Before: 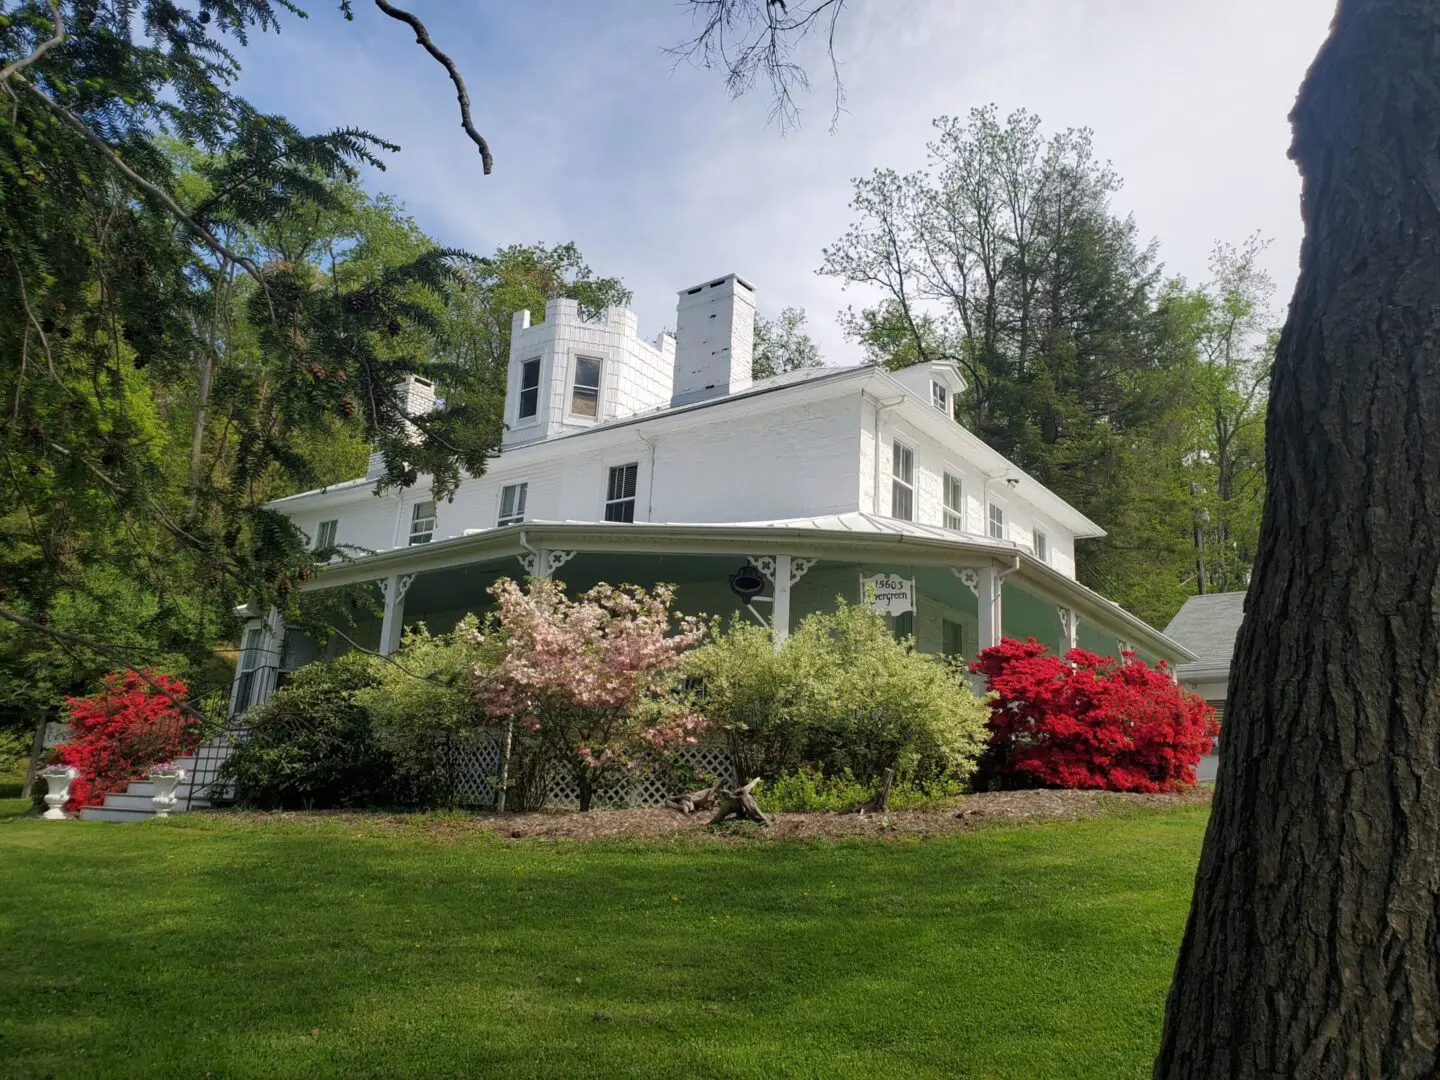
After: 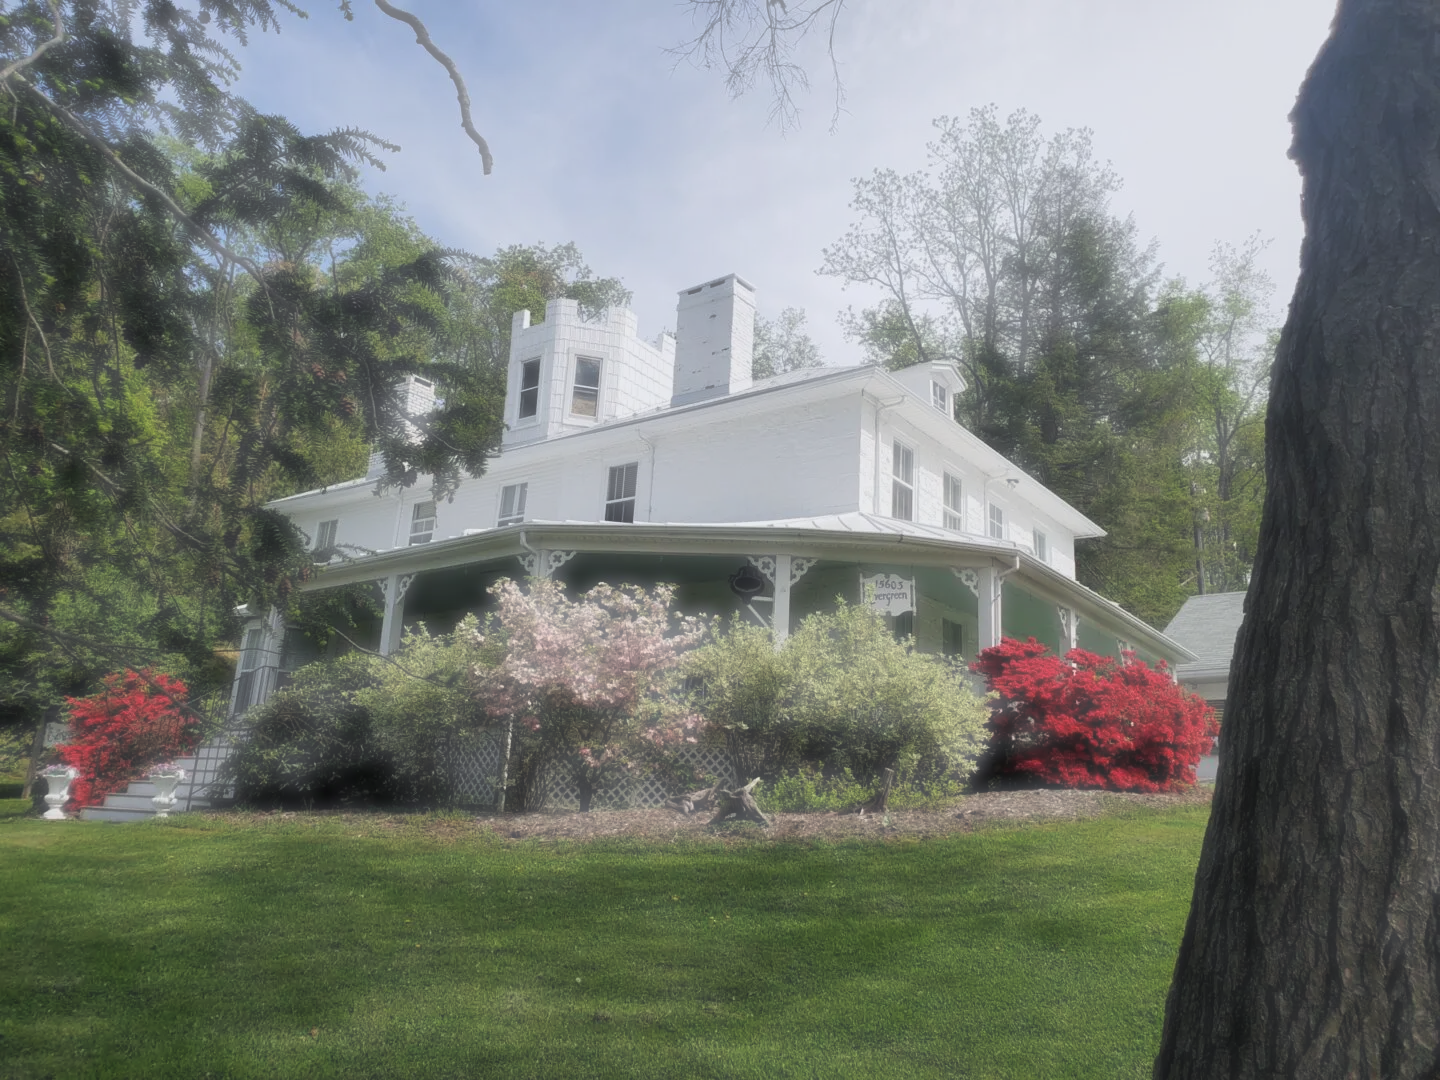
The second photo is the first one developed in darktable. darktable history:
haze removal: strength -0.888, distance 0.229, compatibility mode true, adaptive false
